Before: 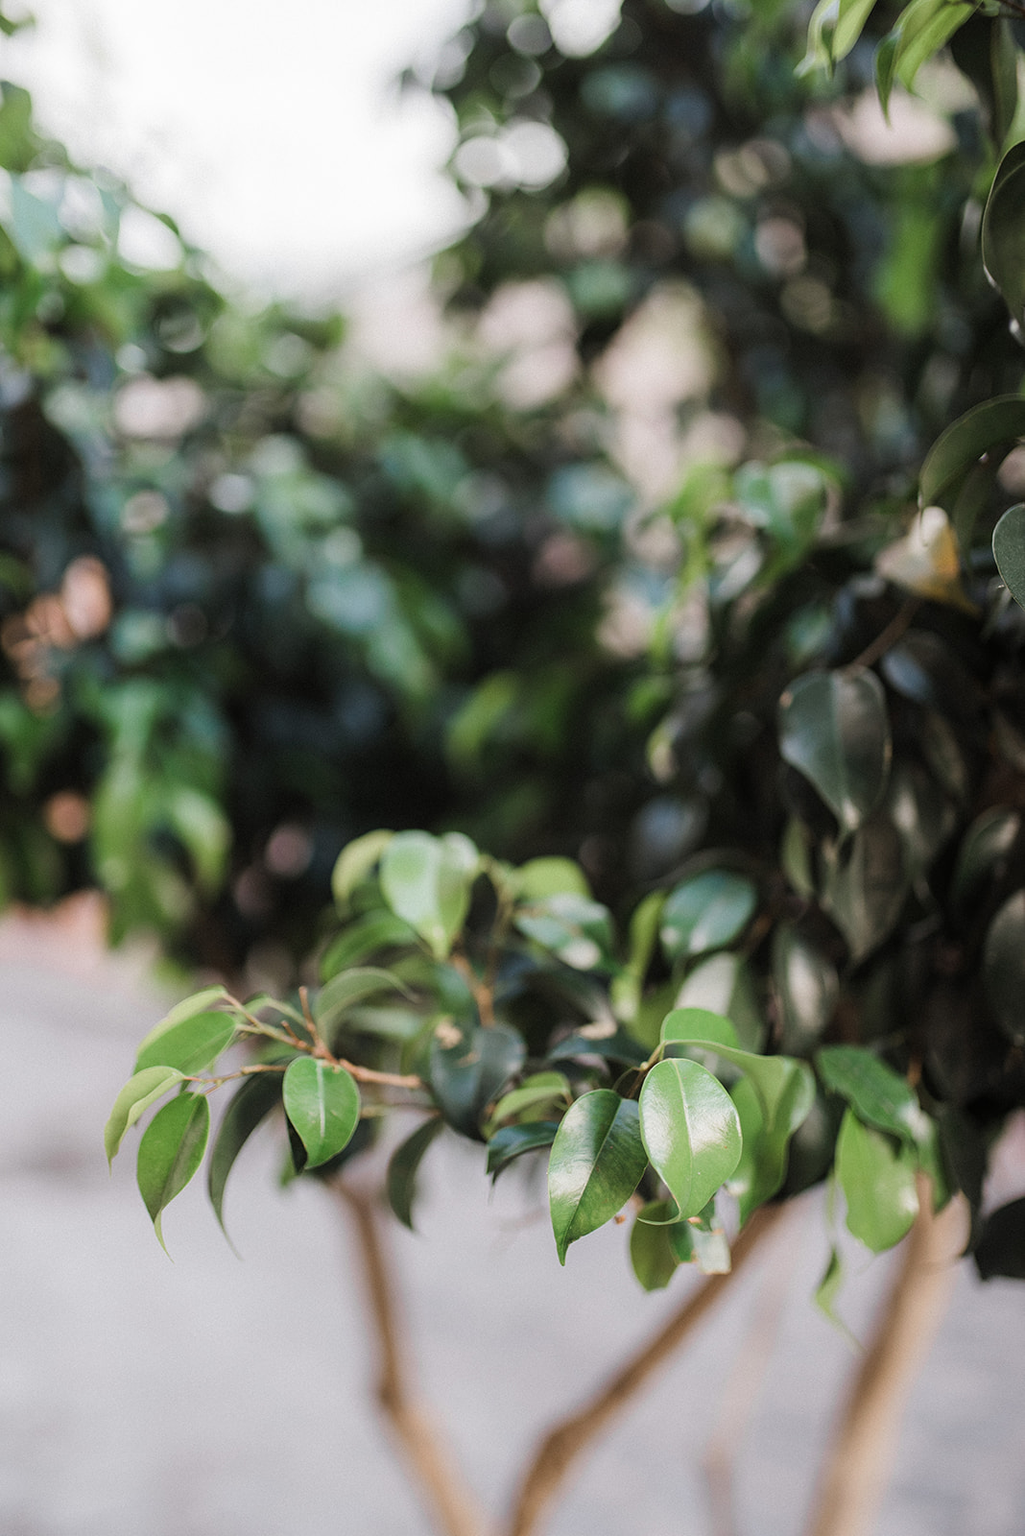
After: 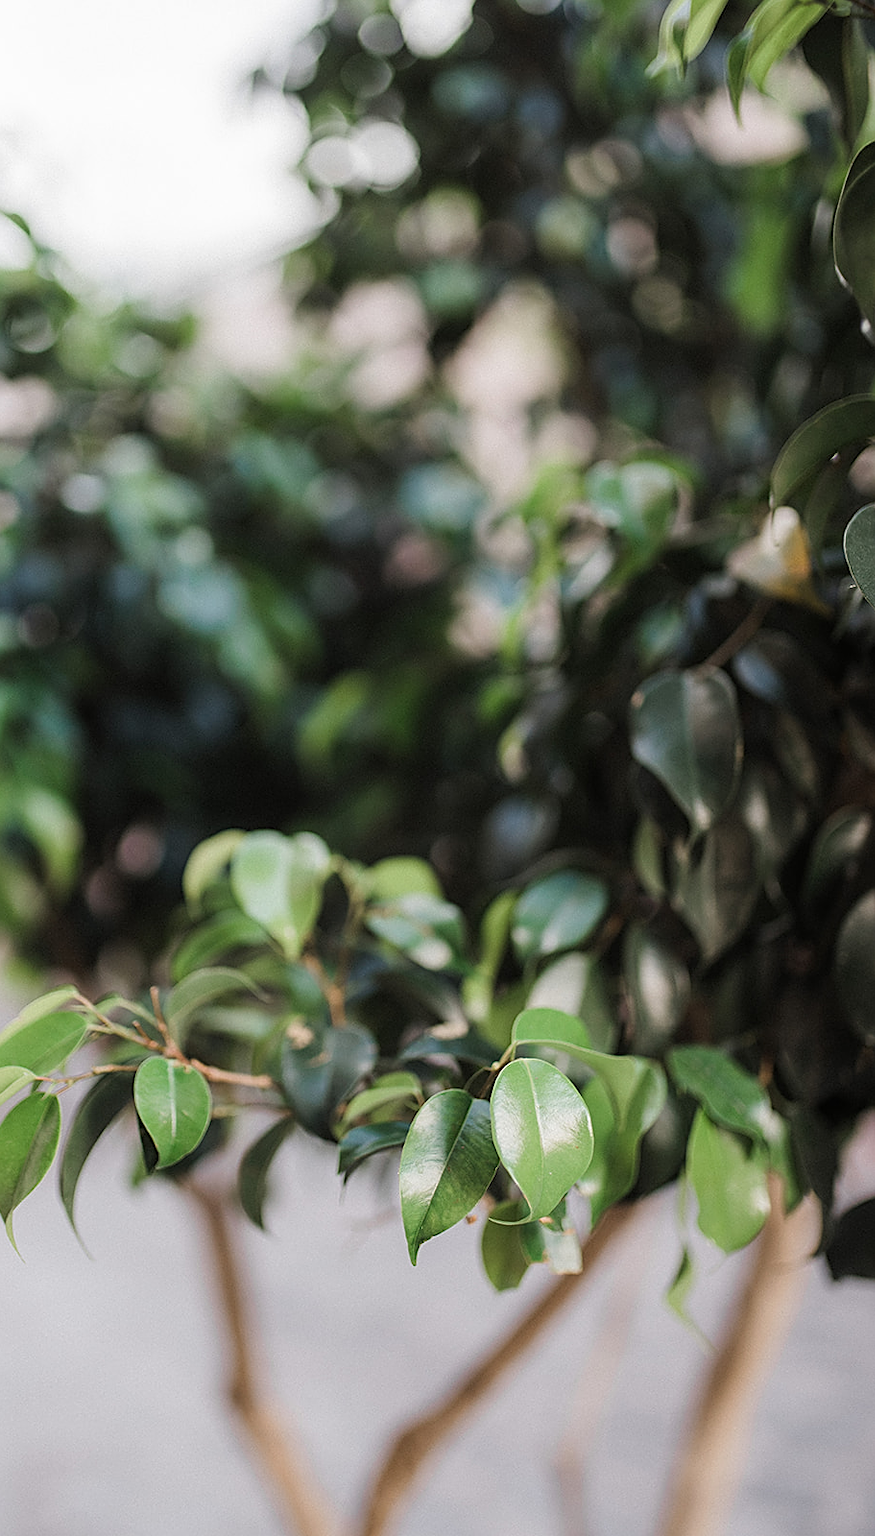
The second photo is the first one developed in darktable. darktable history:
crop and rotate: left 14.584%
sharpen: on, module defaults
